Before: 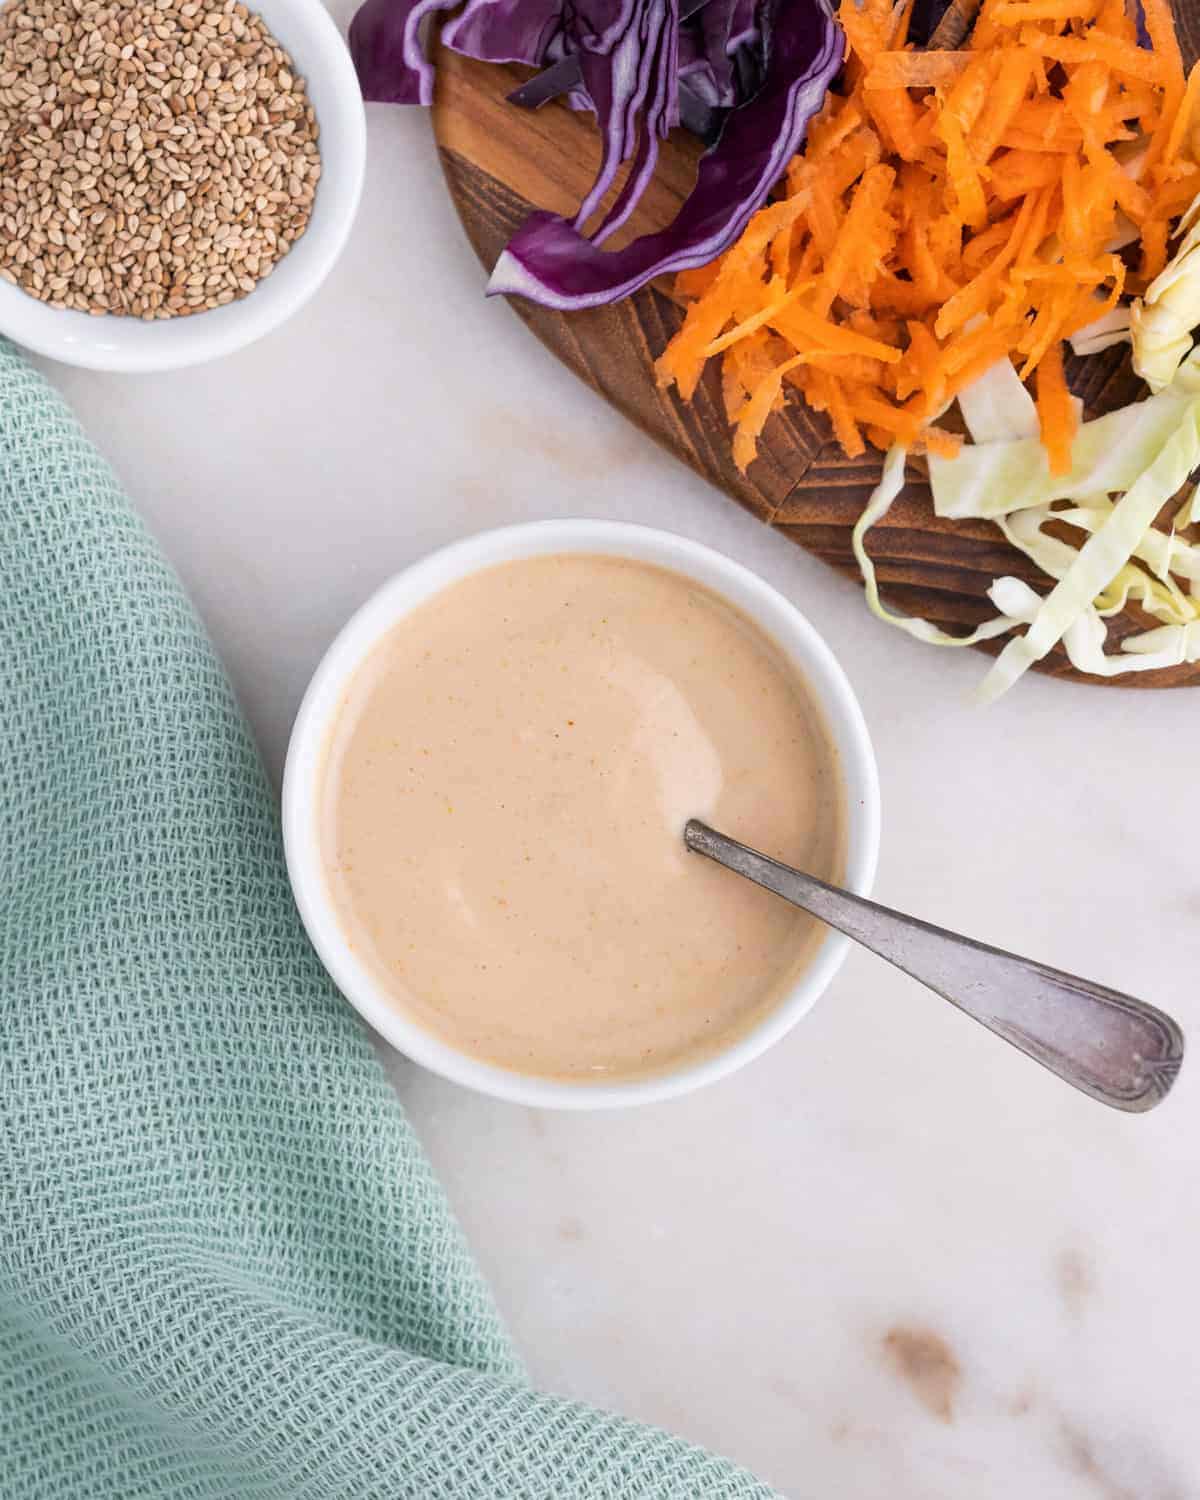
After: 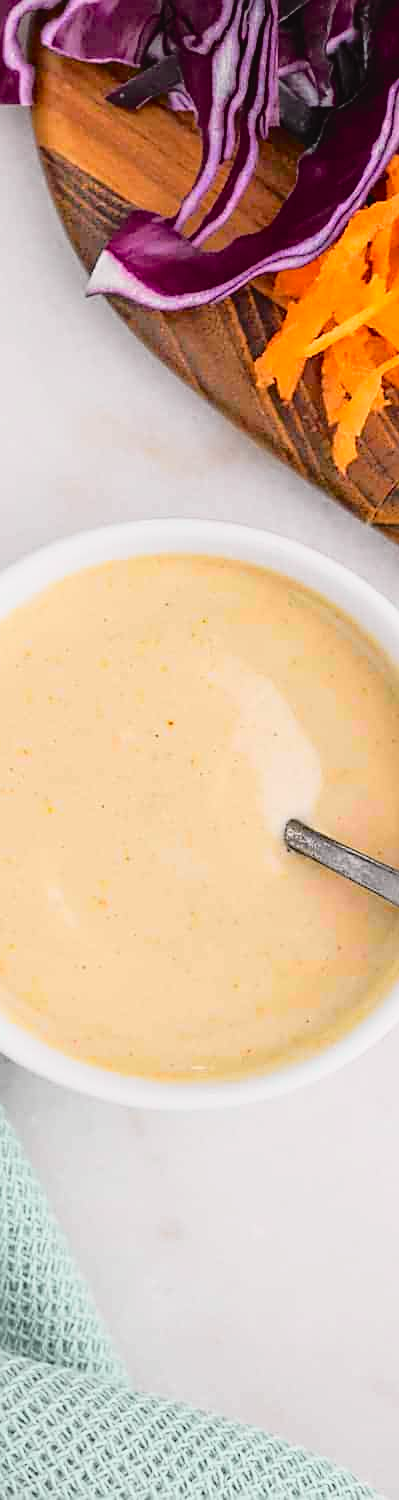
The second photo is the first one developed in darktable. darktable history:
sharpen: on, module defaults
crop: left 33.36%, right 33.36%
tone curve: curves: ch0 [(0, 0.029) (0.168, 0.142) (0.359, 0.44) (0.469, 0.544) (0.634, 0.722) (0.858, 0.903) (1, 0.968)]; ch1 [(0, 0) (0.437, 0.453) (0.472, 0.47) (0.502, 0.502) (0.54, 0.534) (0.57, 0.592) (0.618, 0.66) (0.699, 0.749) (0.859, 0.919) (1, 1)]; ch2 [(0, 0) (0.33, 0.301) (0.421, 0.443) (0.476, 0.498) (0.505, 0.503) (0.547, 0.557) (0.586, 0.634) (0.608, 0.676) (1, 1)], color space Lab, independent channels, preserve colors none
